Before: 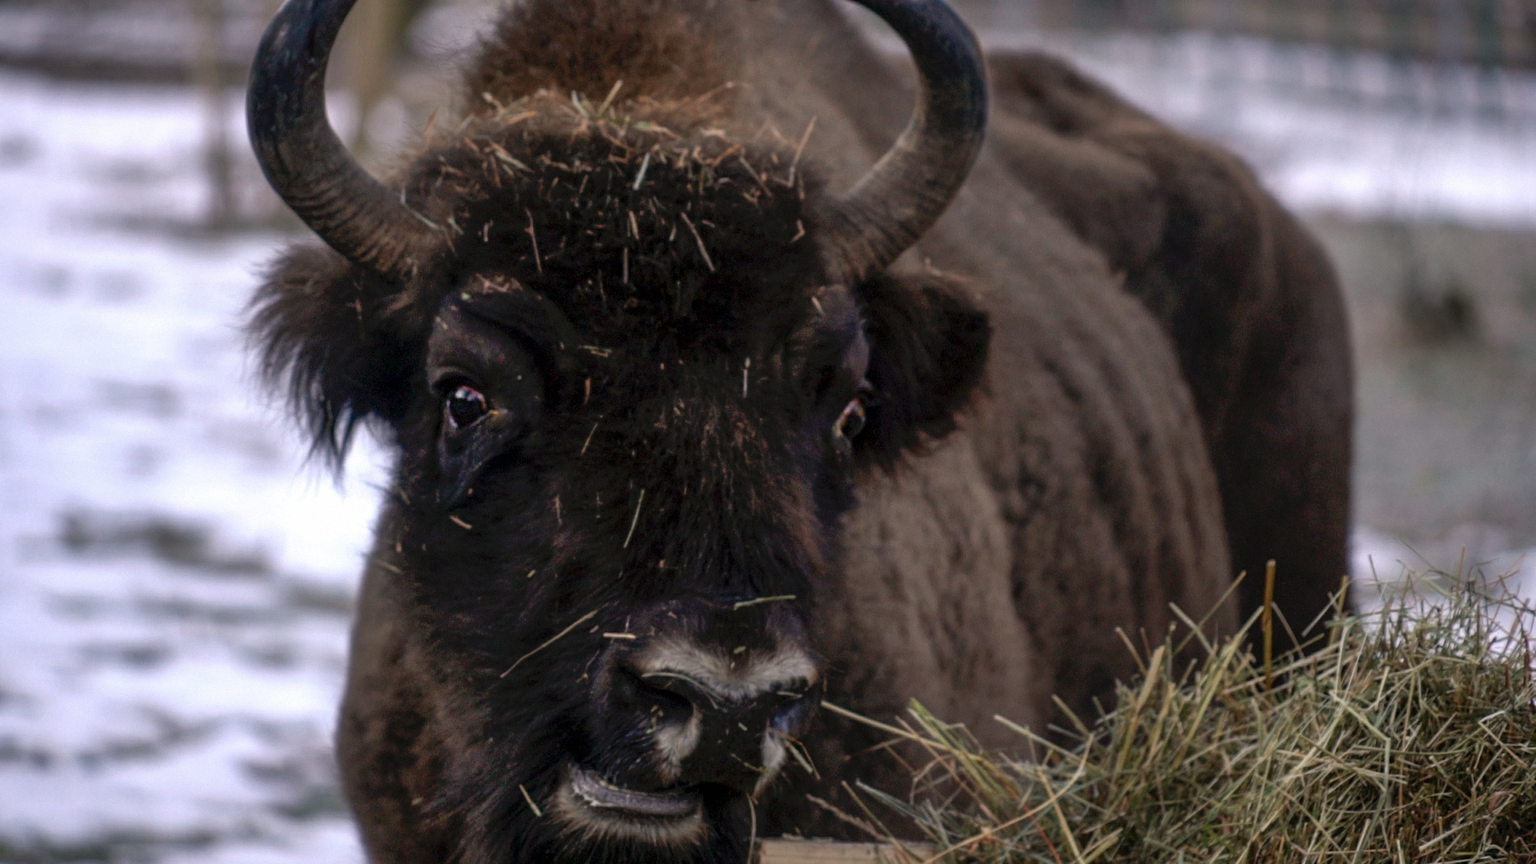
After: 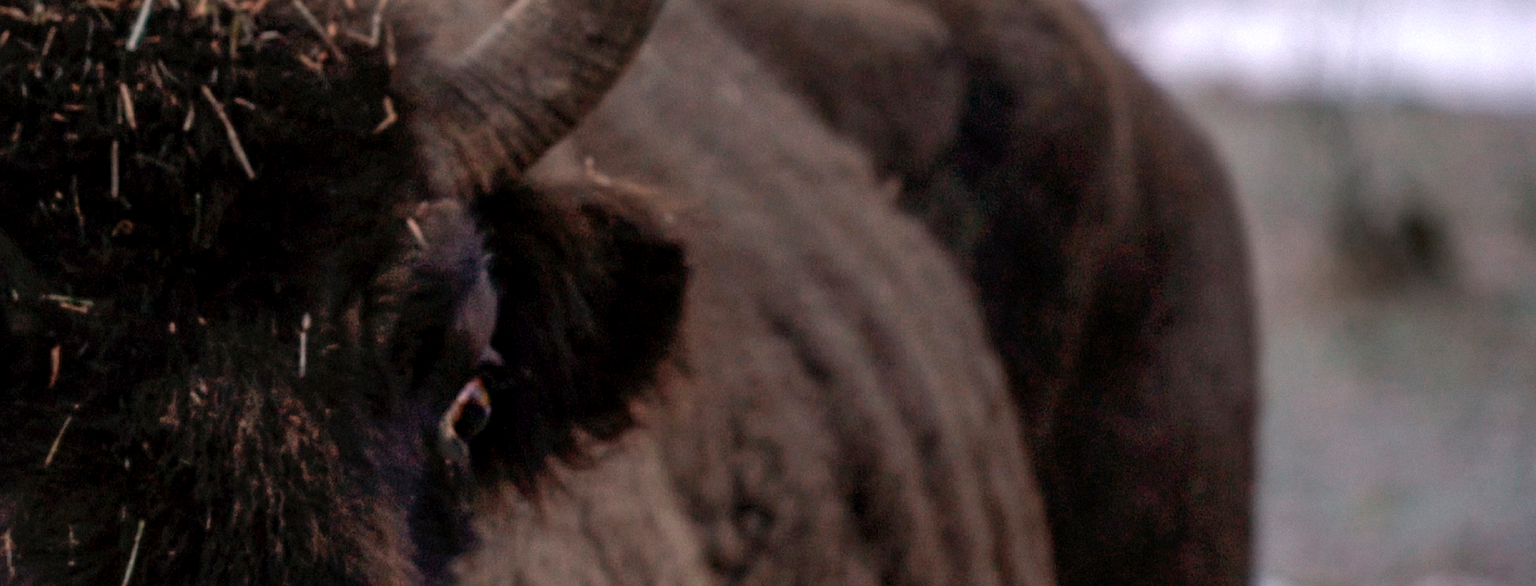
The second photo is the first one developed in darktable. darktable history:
crop: left 36.005%, top 18.293%, right 0.31%, bottom 38.444%
local contrast: highlights 100%, shadows 100%, detail 120%, midtone range 0.2
